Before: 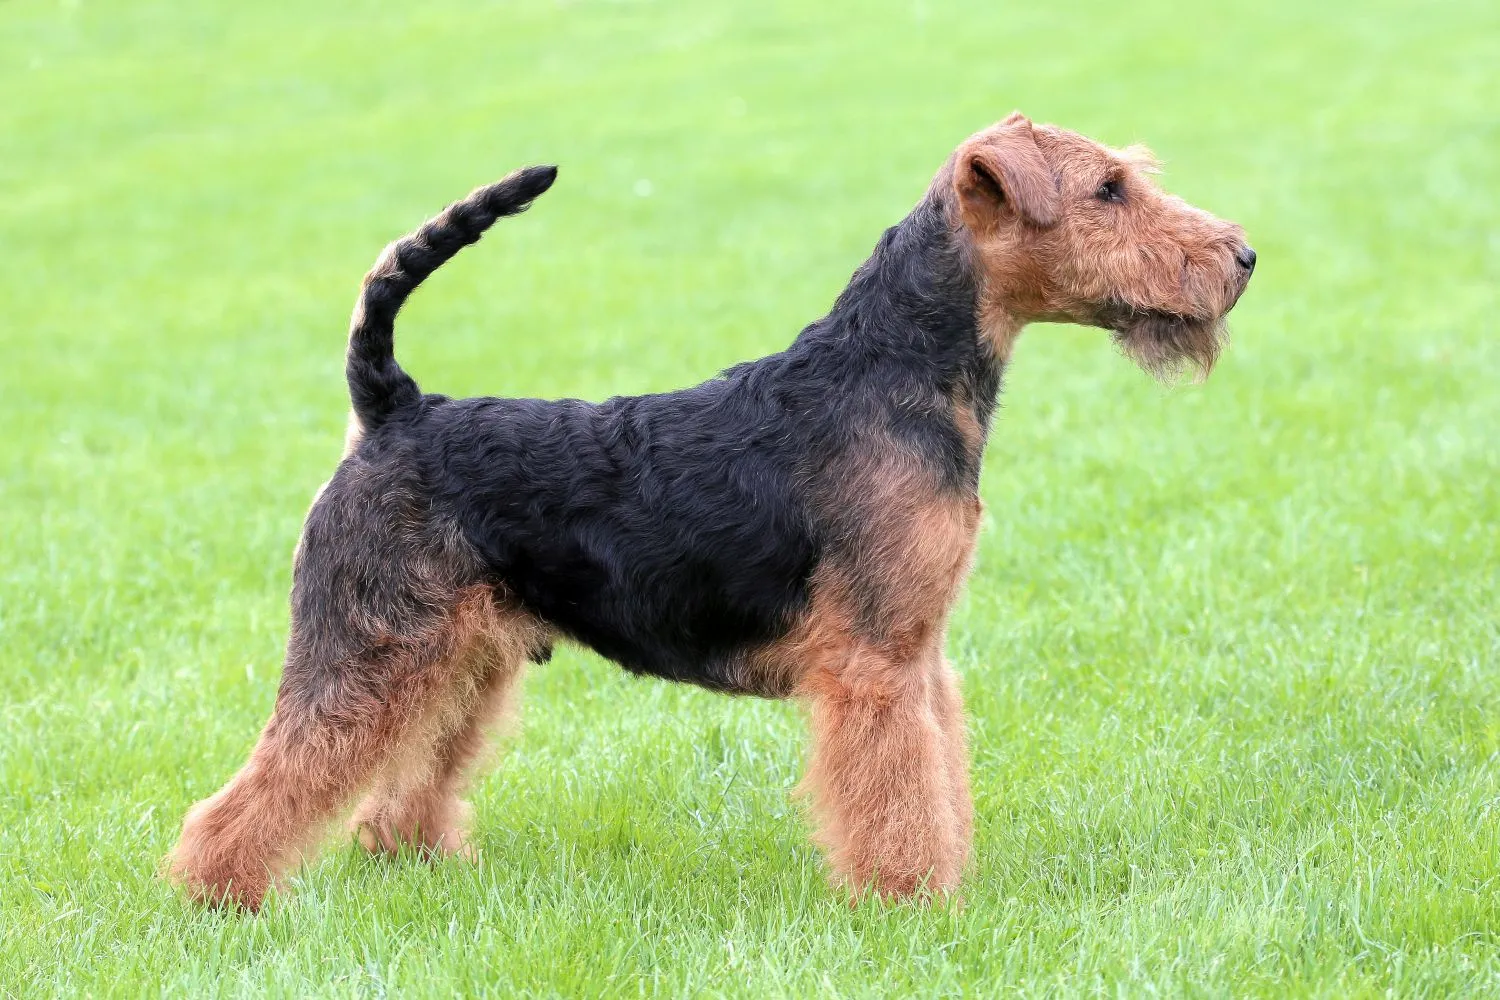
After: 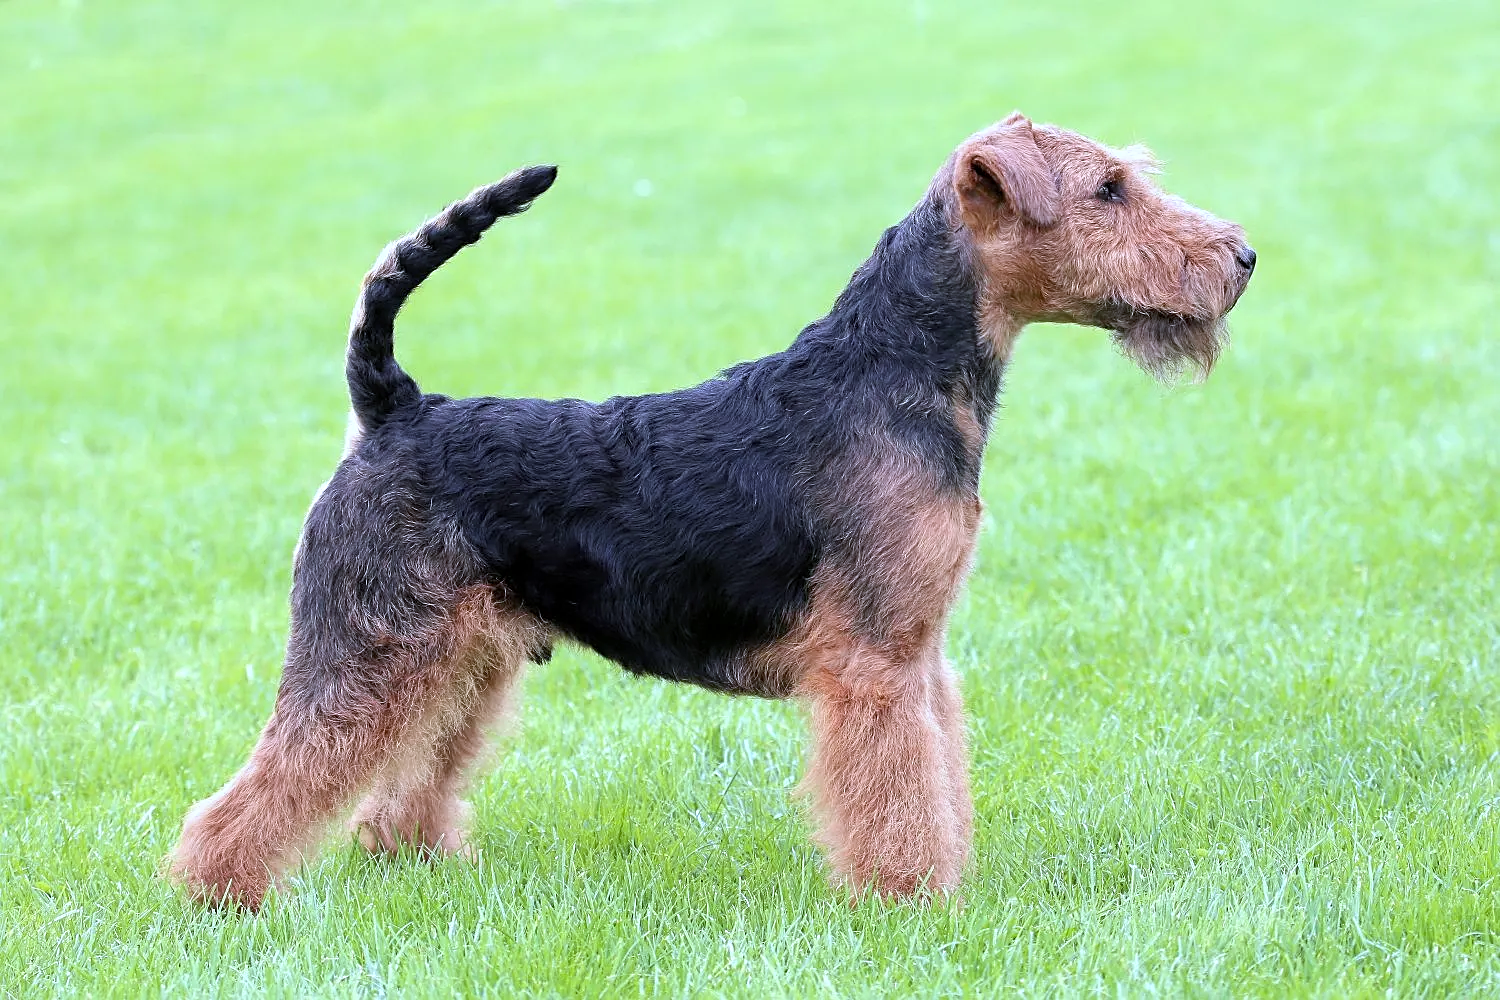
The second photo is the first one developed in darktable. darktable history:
sharpen: on, module defaults
white balance: red 0.948, green 1.02, blue 1.176
rotate and perspective: automatic cropping original format, crop left 0, crop top 0
